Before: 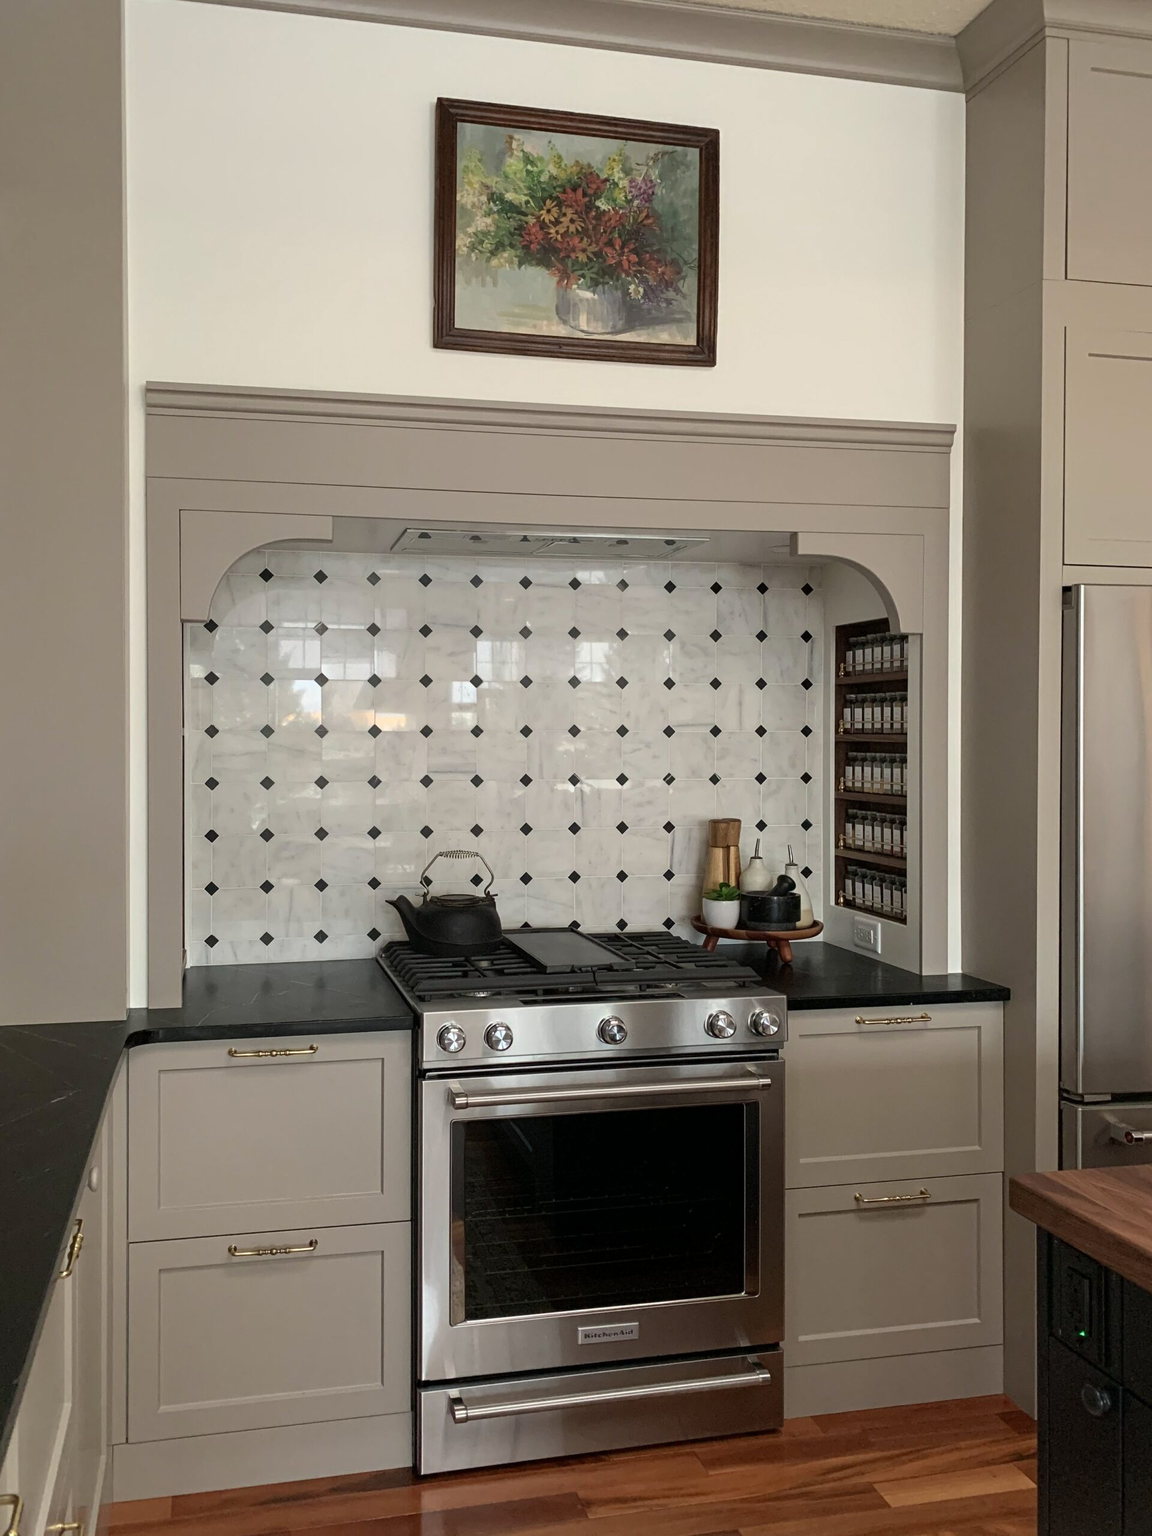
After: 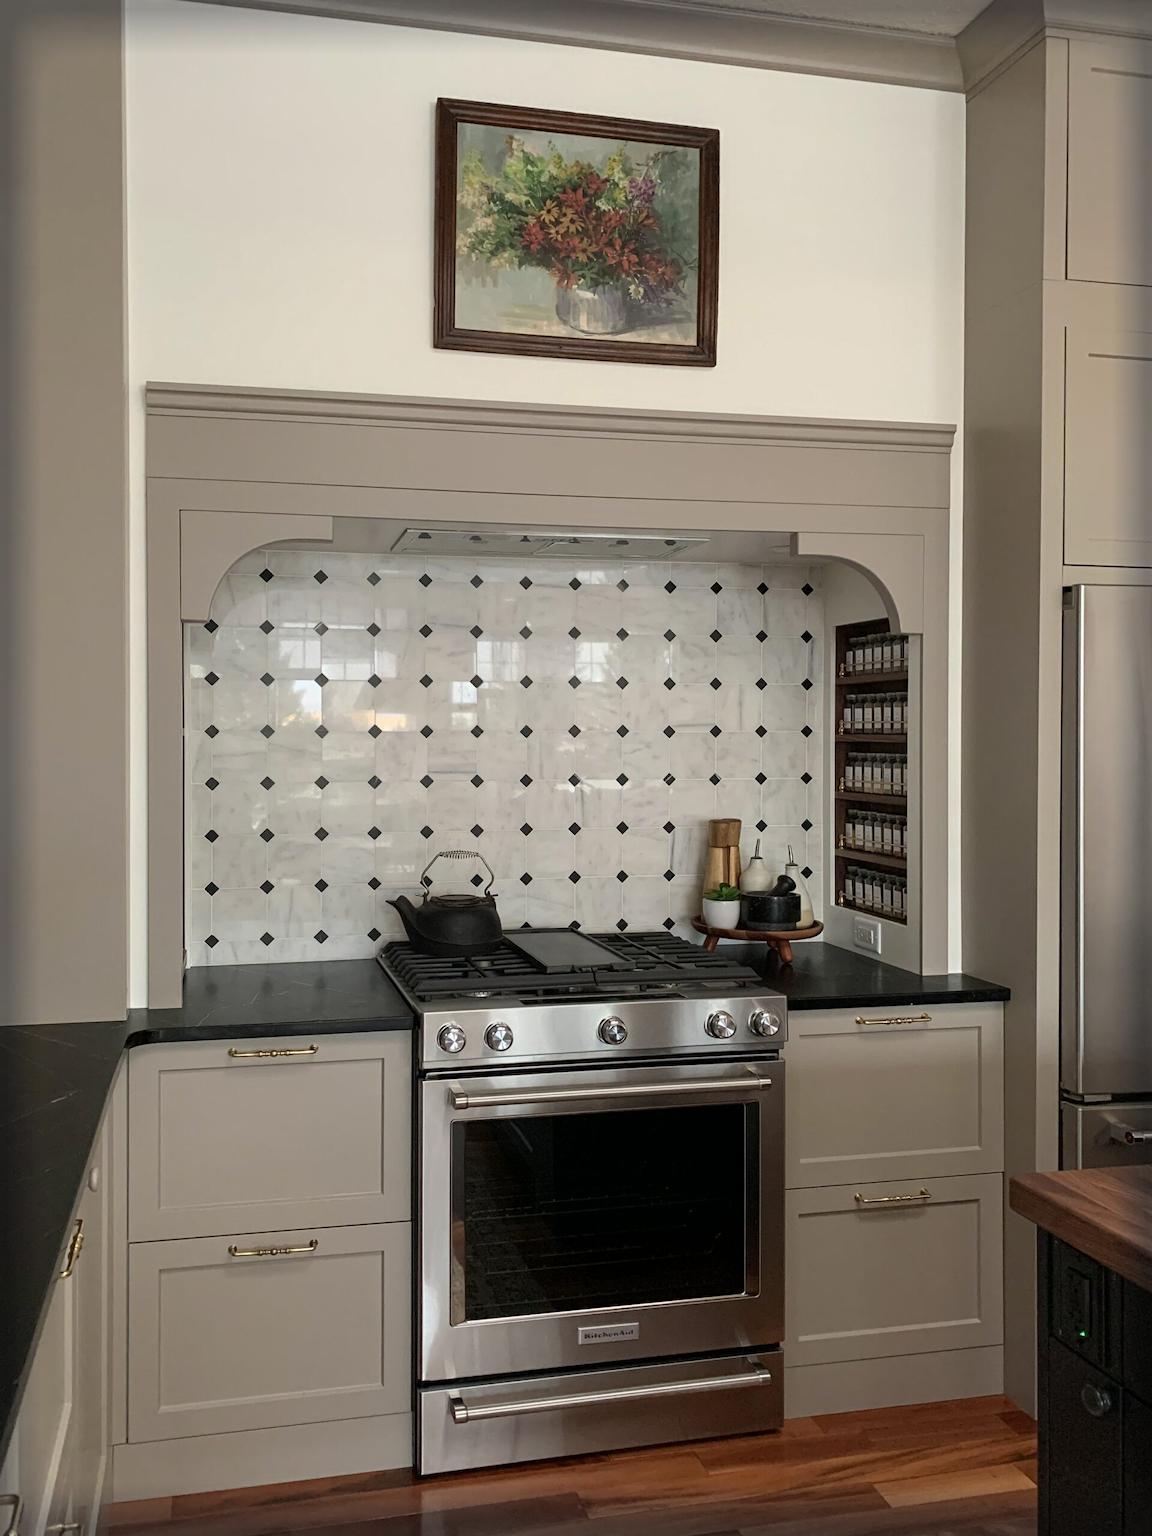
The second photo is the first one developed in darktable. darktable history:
vignetting: fall-off start 92.9%, fall-off radius 5.93%, automatic ratio true, width/height ratio 1.331, shape 0.044
